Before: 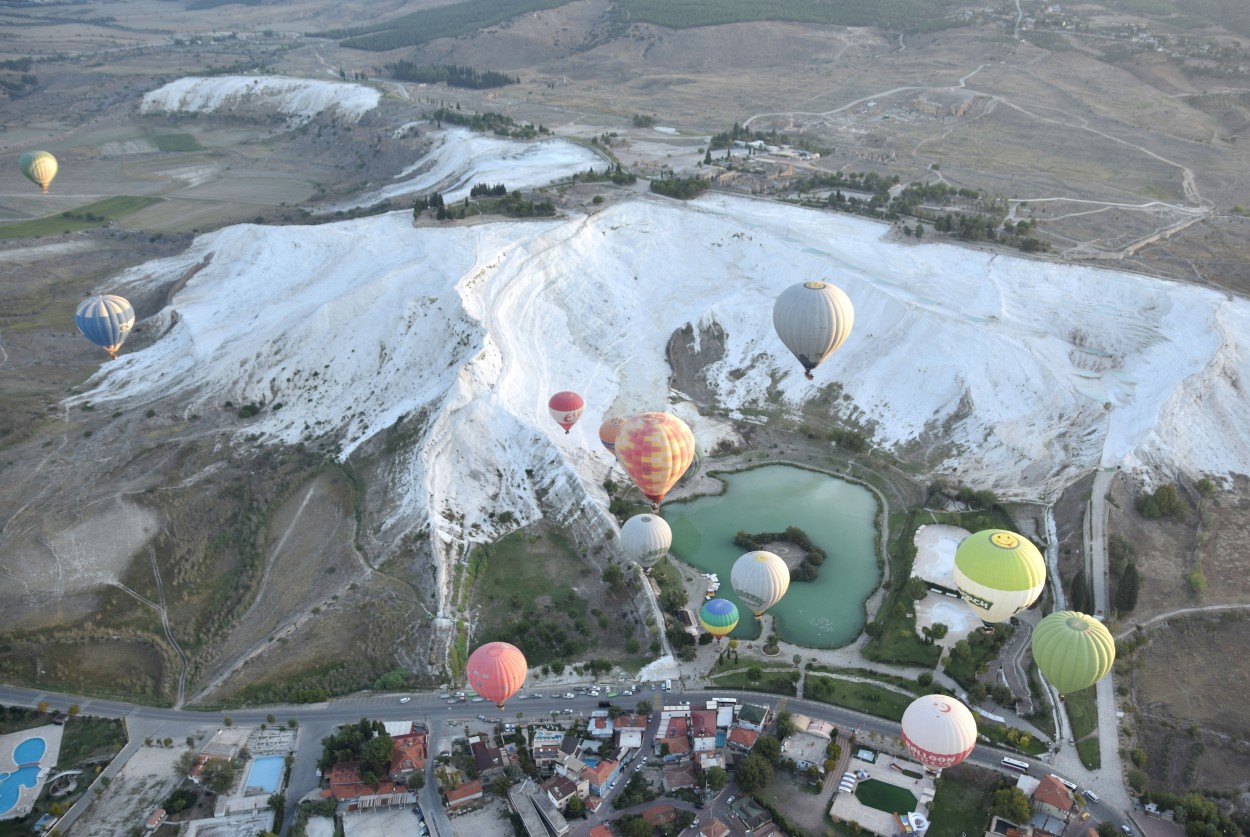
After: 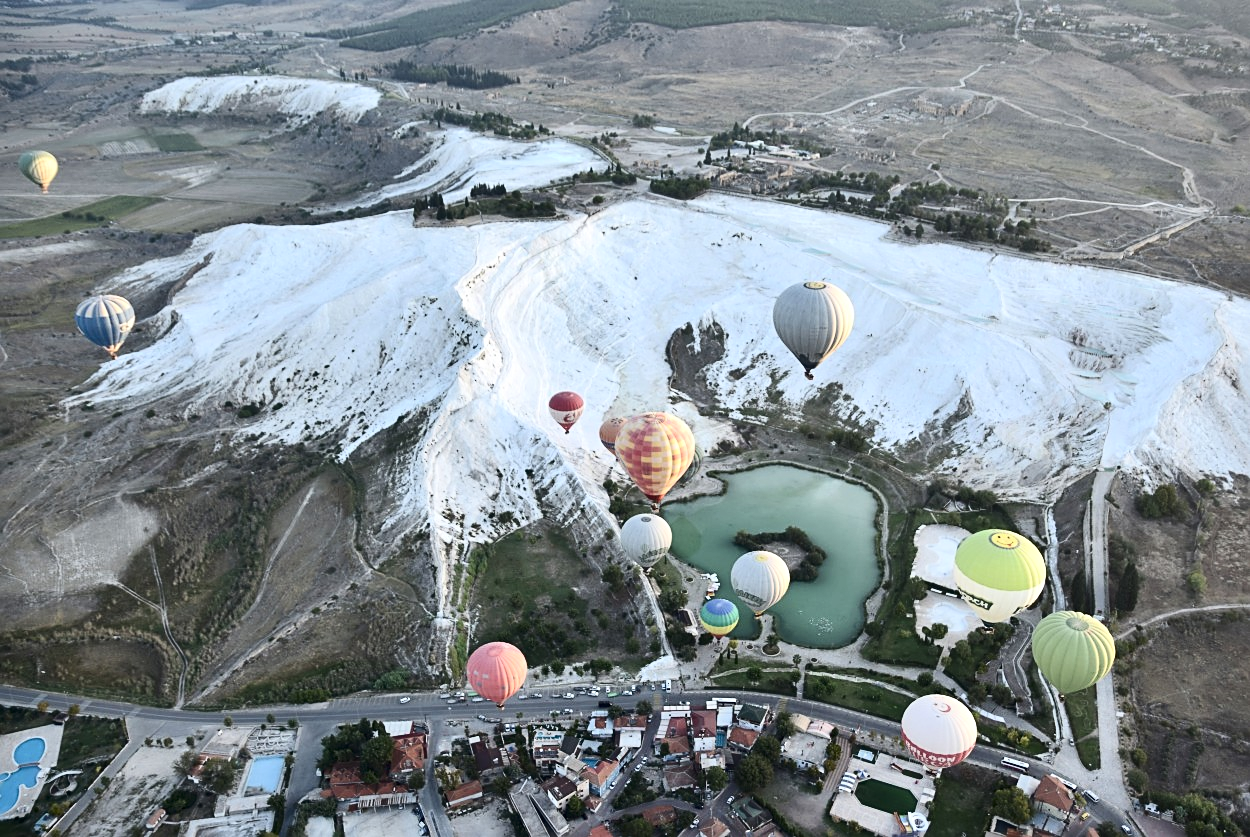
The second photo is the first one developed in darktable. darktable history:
shadows and highlights: shadows 59.23, soften with gaussian
sharpen: on, module defaults
contrast brightness saturation: contrast 0.288
color zones: curves: ch1 [(0.24, 0.629) (0.75, 0.5)]; ch2 [(0.255, 0.454) (0.745, 0.491)], mix -120.38%
